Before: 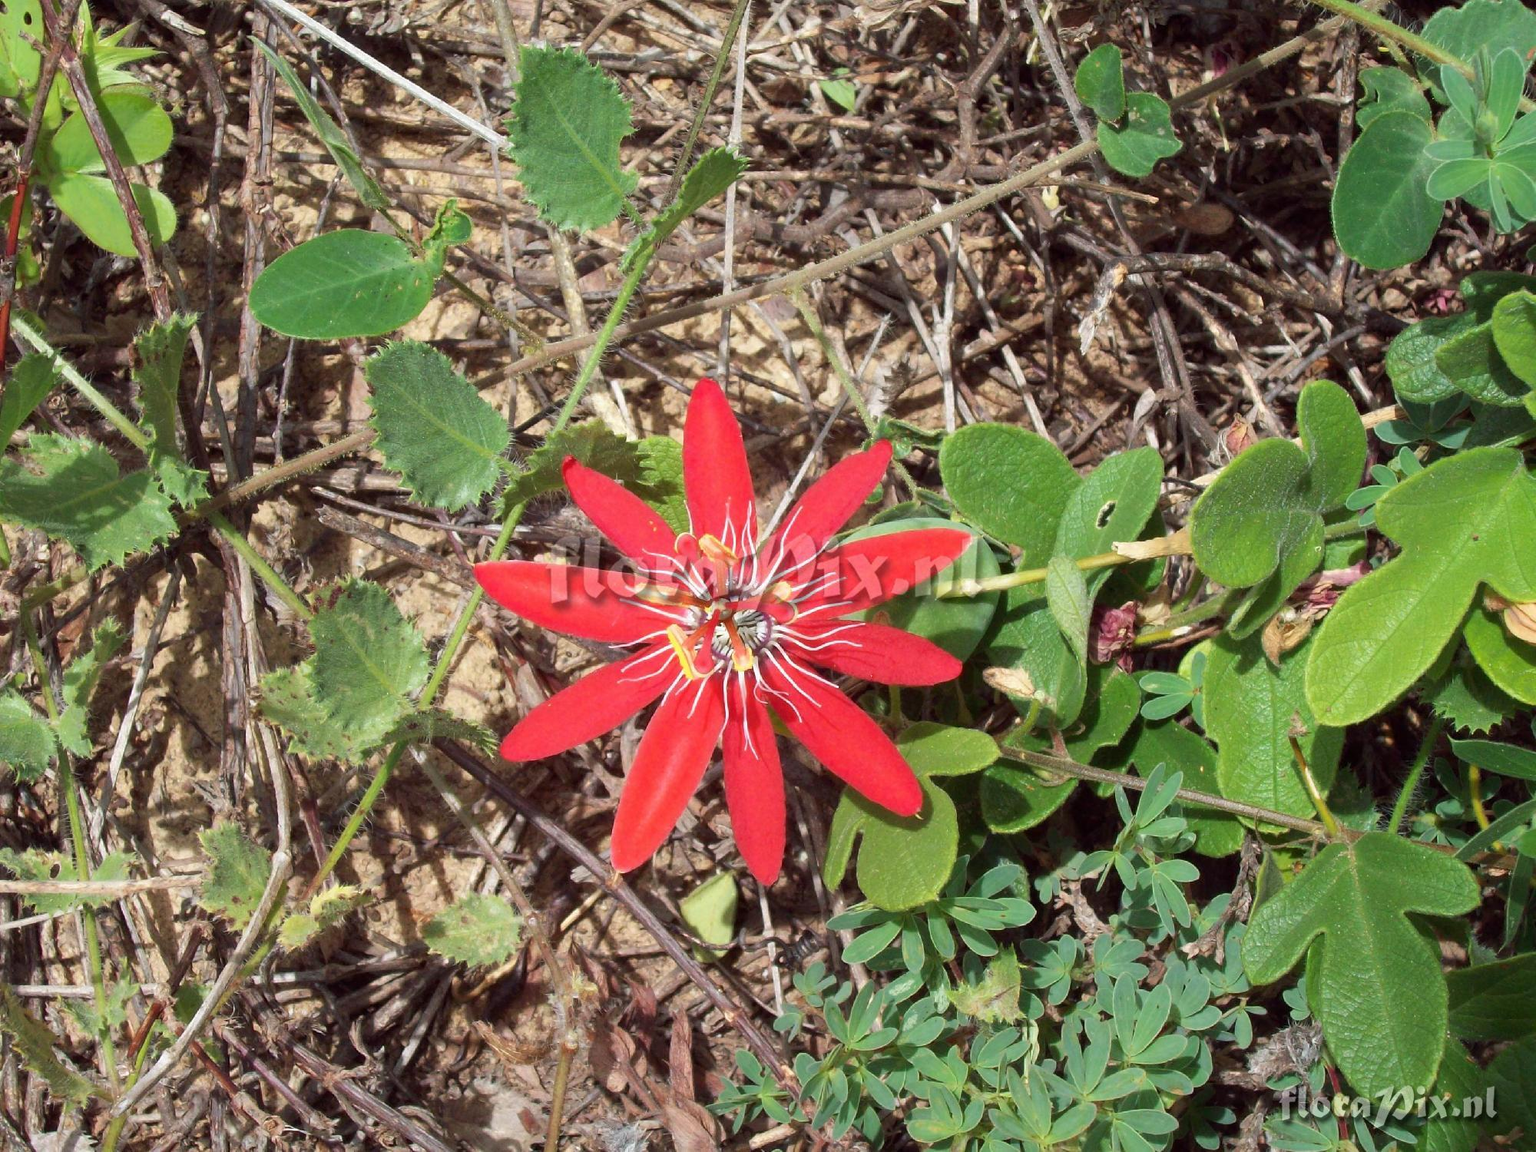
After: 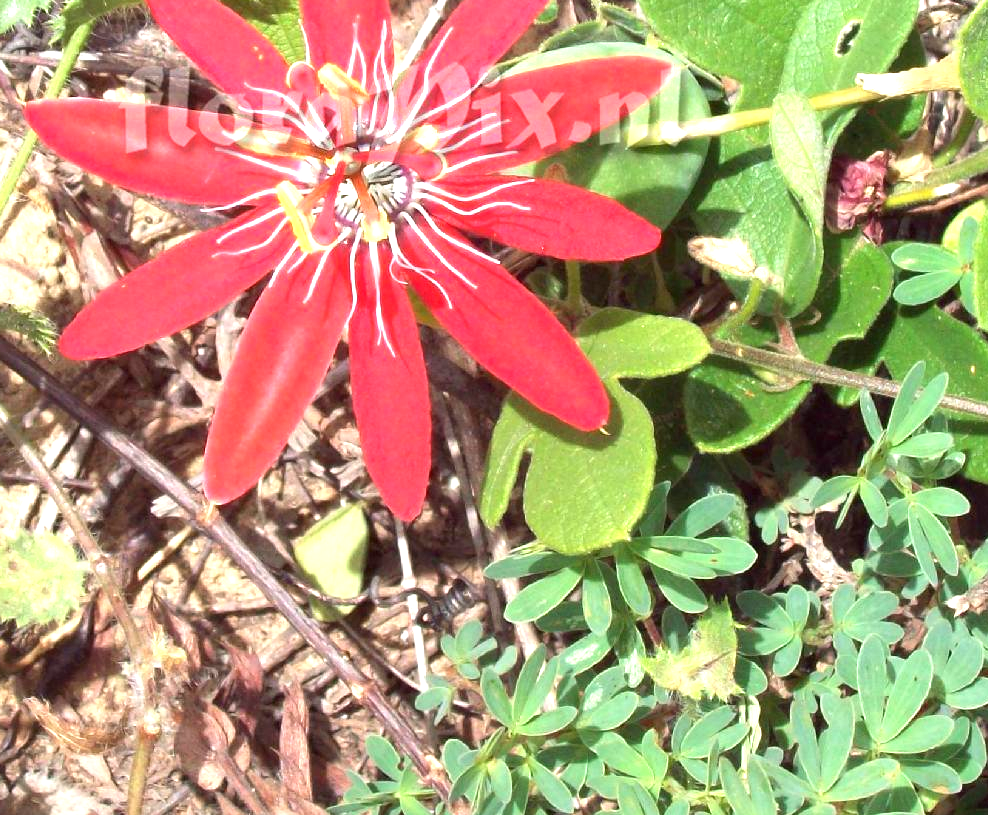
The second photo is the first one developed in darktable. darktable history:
crop: left 29.628%, top 42.189%, right 20.962%, bottom 3.461%
exposure: black level correction 0, exposure 1.104 EV, compensate highlight preservation false
